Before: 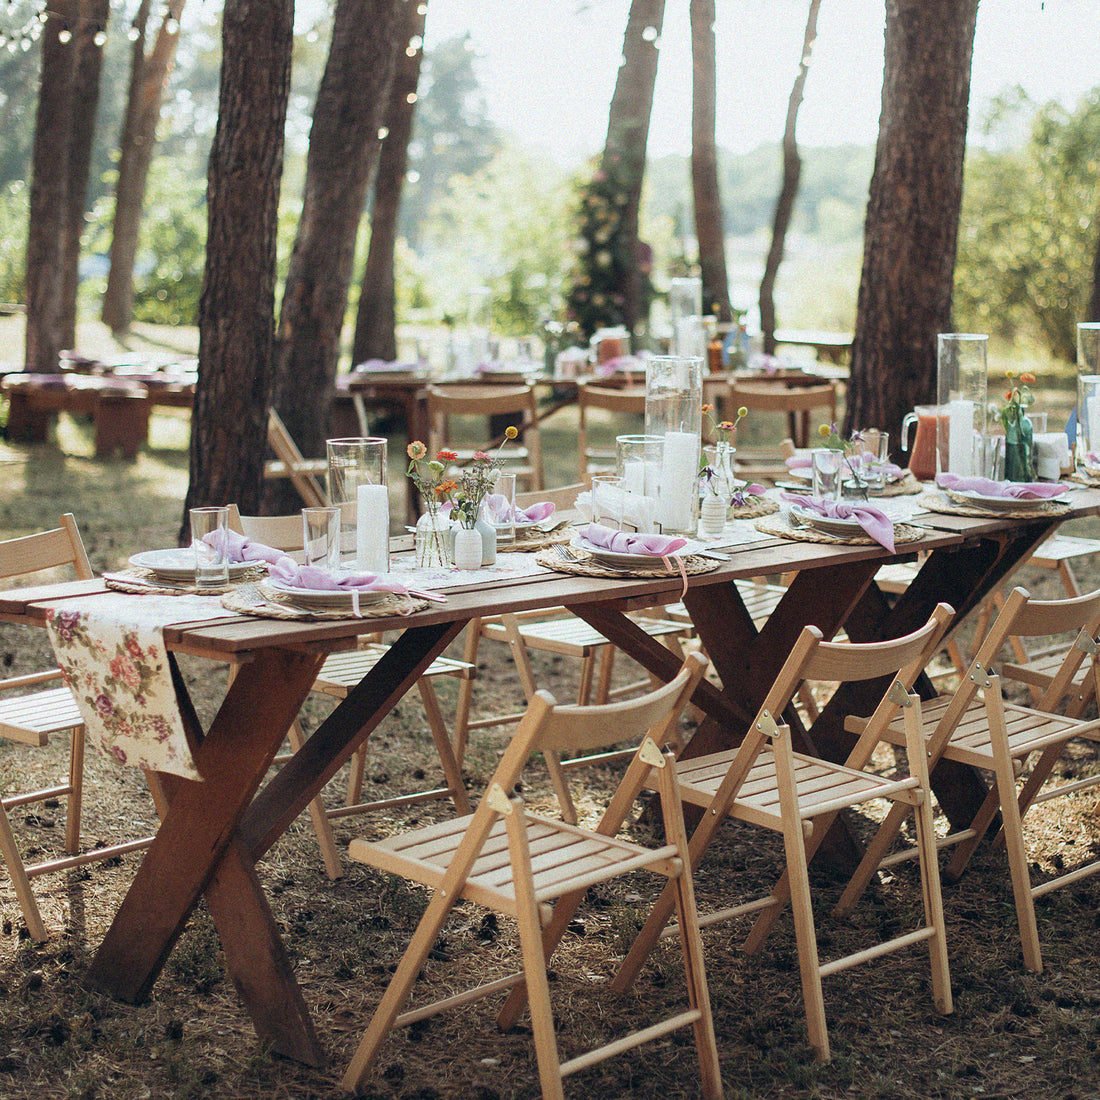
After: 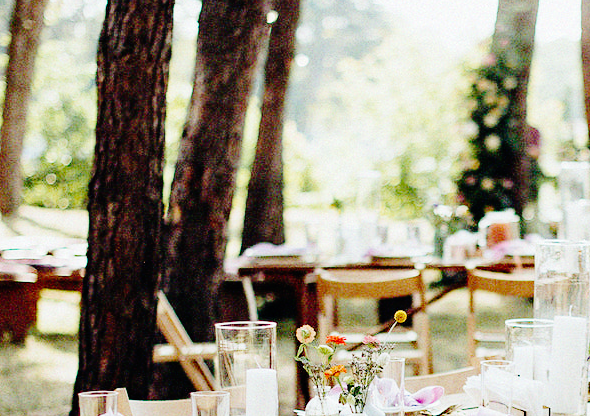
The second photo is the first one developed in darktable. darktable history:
crop: left 10.121%, top 10.631%, right 36.218%, bottom 51.526%
base curve: curves: ch0 [(0, 0) (0.036, 0.01) (0.123, 0.254) (0.258, 0.504) (0.507, 0.748) (1, 1)], preserve colors none
haze removal: compatibility mode true, adaptive false
